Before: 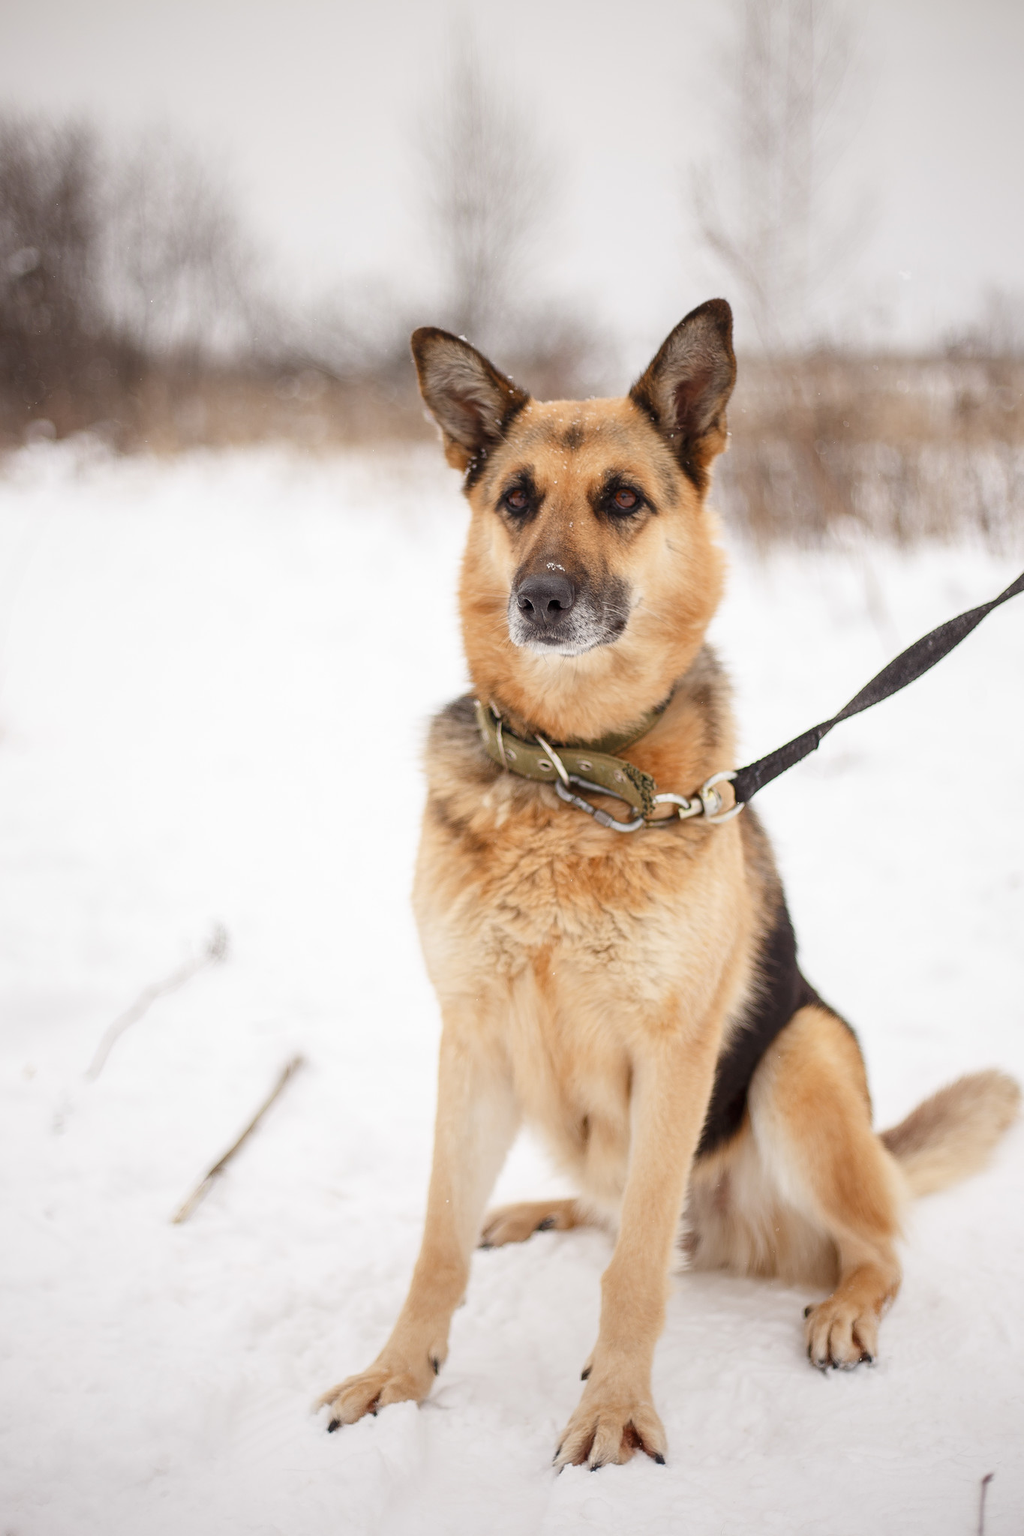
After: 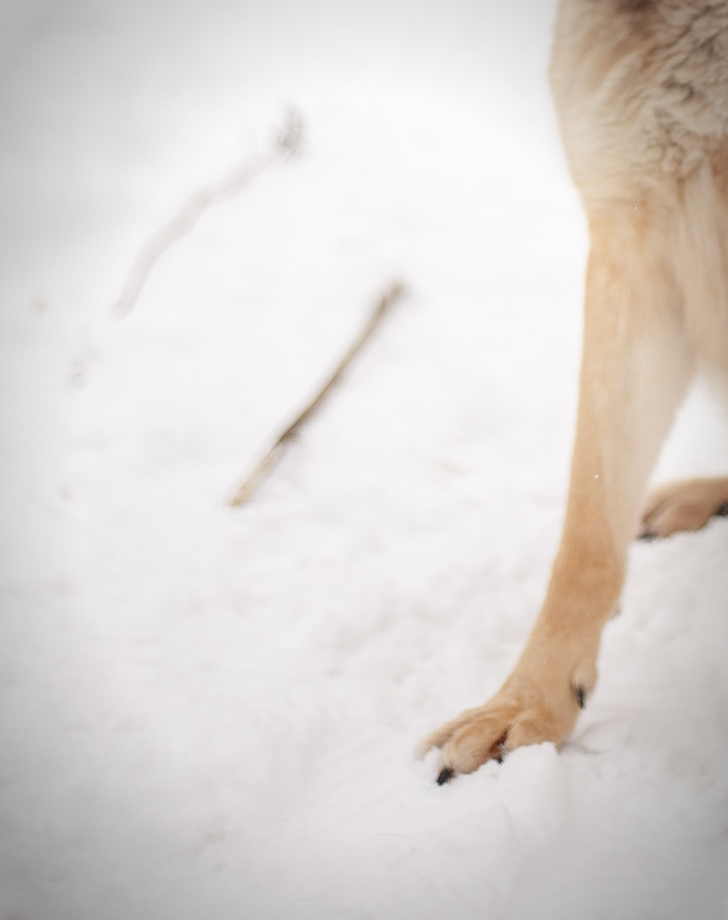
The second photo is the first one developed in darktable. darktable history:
vignetting: center (0, 0.007), automatic ratio true
crop and rotate: top 54.955%, right 46.665%, bottom 0.095%
